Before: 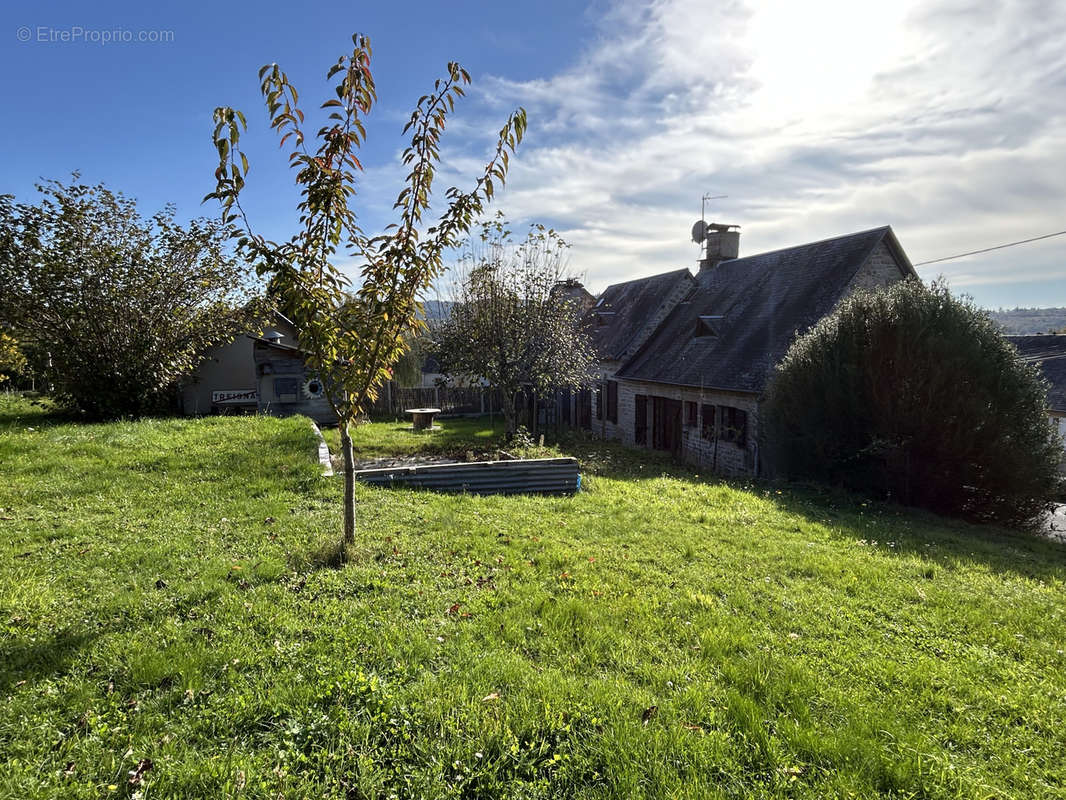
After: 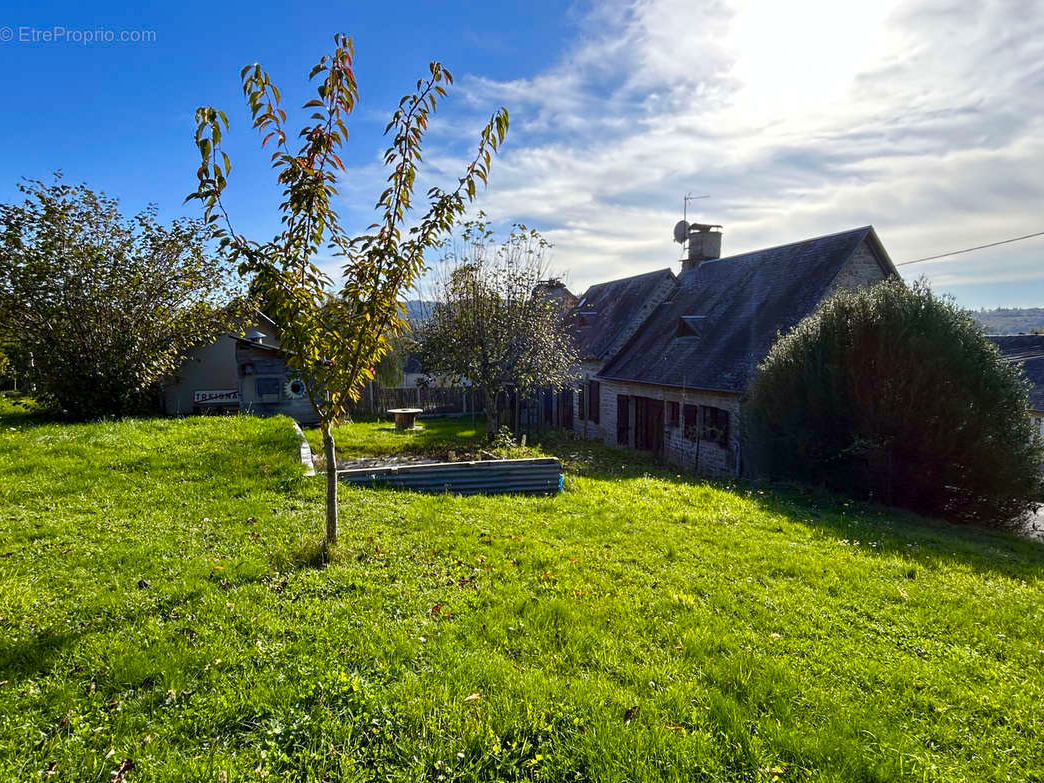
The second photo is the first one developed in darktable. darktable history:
crop: left 1.725%, right 0.271%, bottom 2.083%
color balance rgb: shadows lift › chroma 2.006%, shadows lift › hue 248.52°, linear chroma grading › global chroma 15.009%, perceptual saturation grading › global saturation 20.609%, perceptual saturation grading › highlights -19.898%, perceptual saturation grading › shadows 29.979%, global vibrance 20%
